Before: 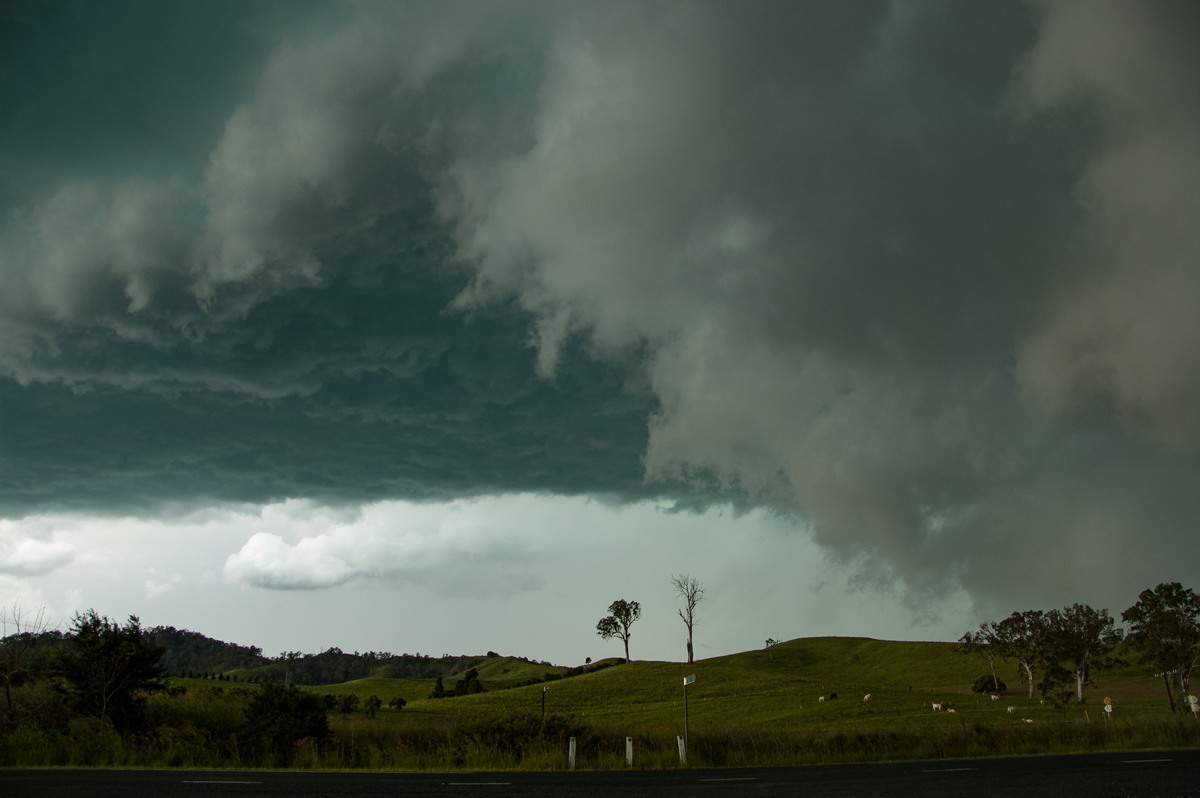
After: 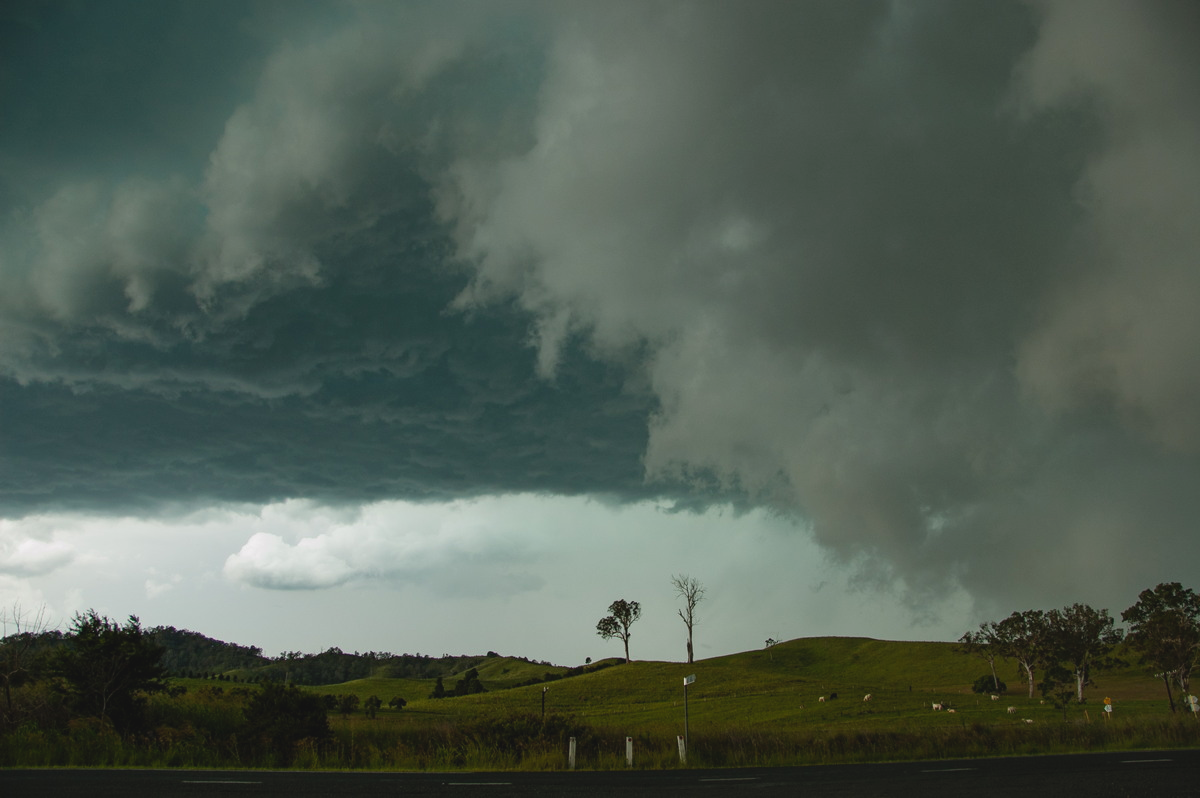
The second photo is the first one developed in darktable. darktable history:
color balance rgb: perceptual saturation grading › global saturation 0.141%, perceptual saturation grading › mid-tones 11.474%, perceptual brilliance grading › global brilliance 3.248%, global vibrance 0.934%, saturation formula JzAzBz (2021)
contrast brightness saturation: contrast -0.106
tone equalizer: smoothing 1
